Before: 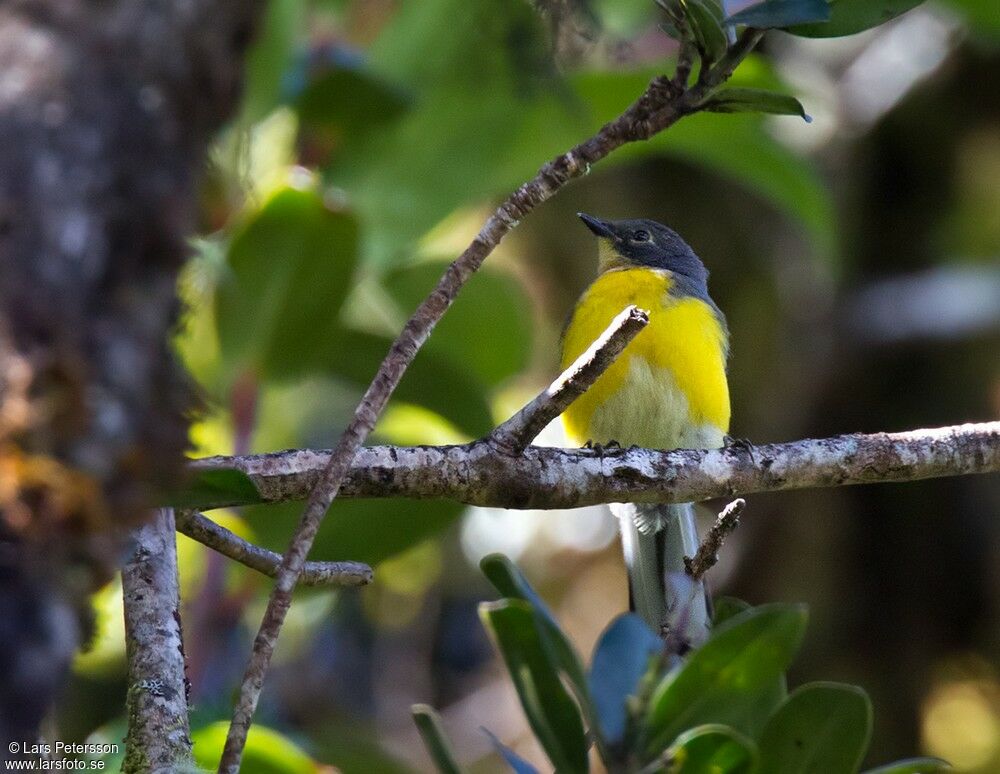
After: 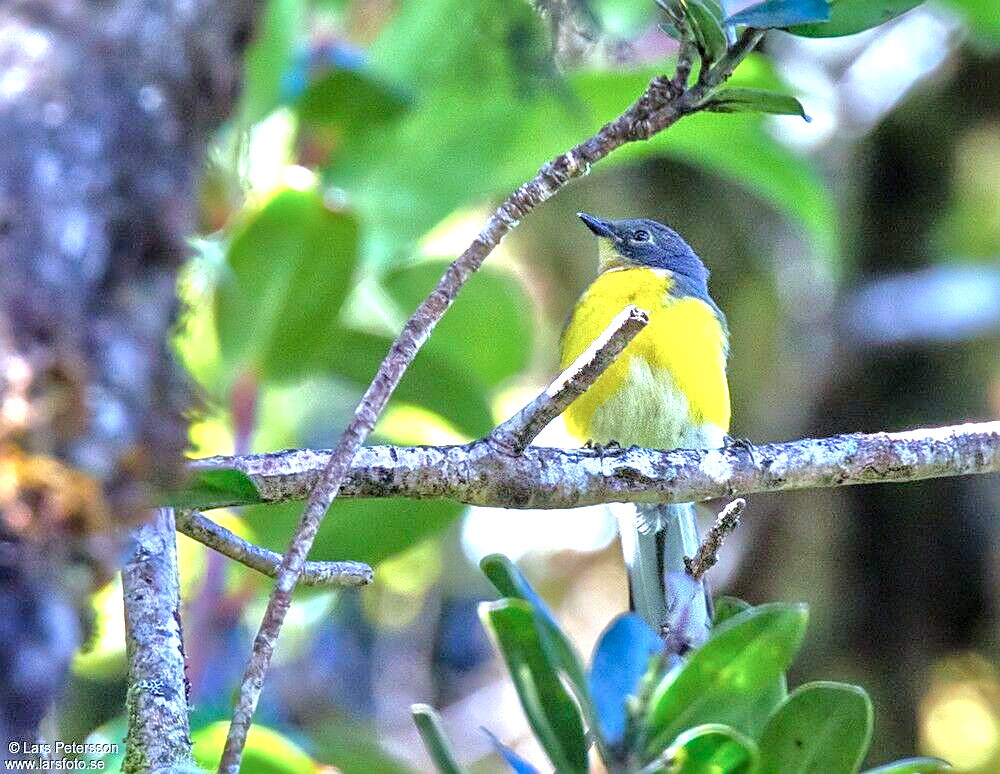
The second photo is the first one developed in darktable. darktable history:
contrast brightness saturation: saturation -0.062
local contrast: on, module defaults
tone equalizer: -7 EV 0.157 EV, -6 EV 0.585 EV, -5 EV 1.15 EV, -4 EV 1.32 EV, -3 EV 1.14 EV, -2 EV 0.6 EV, -1 EV 0.154 EV, mask exposure compensation -0.496 EV
sharpen: on, module defaults
color calibration: illuminant custom, x 0.388, y 0.387, temperature 3792.79 K
exposure: black level correction 0, exposure 1.001 EV, compensate highlight preservation false
color balance rgb: linear chroma grading › shadows 16.11%, perceptual saturation grading › global saturation 0.146%, perceptual brilliance grading › highlights 8.012%, perceptual brilliance grading › mid-tones 3.196%, perceptual brilliance grading › shadows 2.116%, global vibrance 14.645%
